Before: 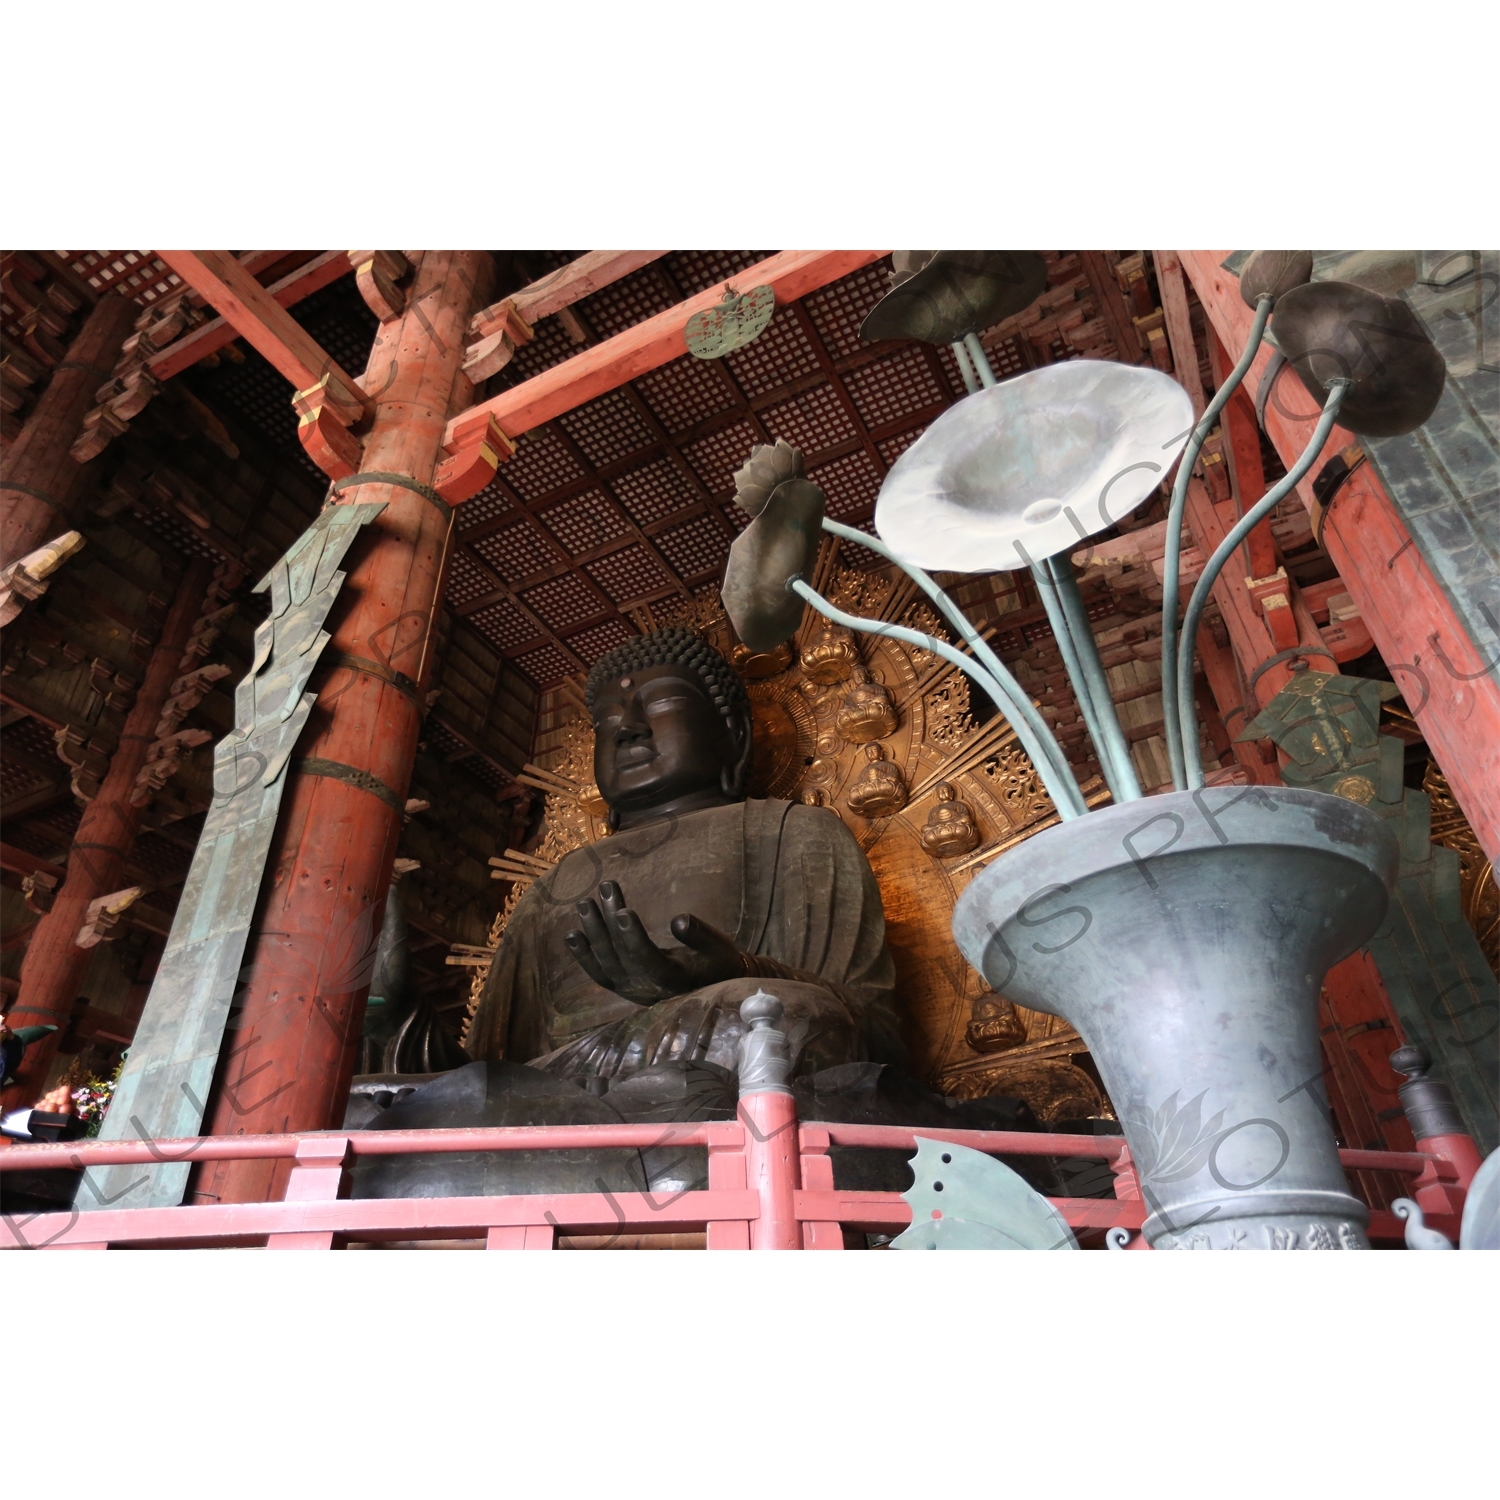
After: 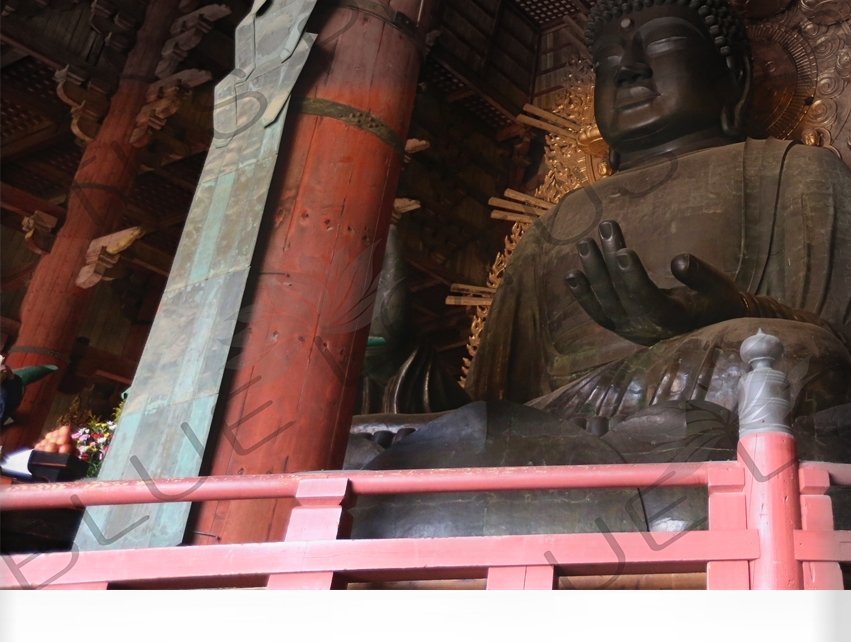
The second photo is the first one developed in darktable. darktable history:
crop: top 44.026%, right 43.26%, bottom 13.134%
contrast equalizer: octaves 7, y [[0.439, 0.44, 0.442, 0.457, 0.493, 0.498], [0.5 ×6], [0.5 ×6], [0 ×6], [0 ×6]]
velvia: on, module defaults
vignetting: fall-off start 93.32%, fall-off radius 6.16%, brightness -0.273, center (-0.028, 0.233), automatic ratio true, width/height ratio 1.33, shape 0.049, unbound false
